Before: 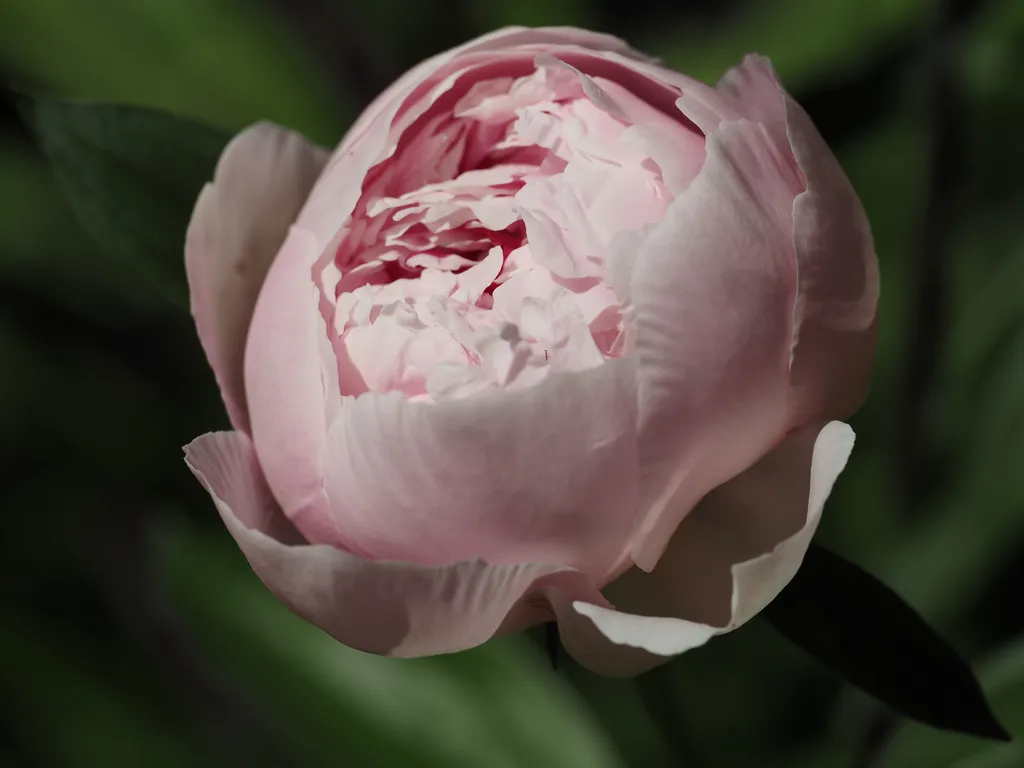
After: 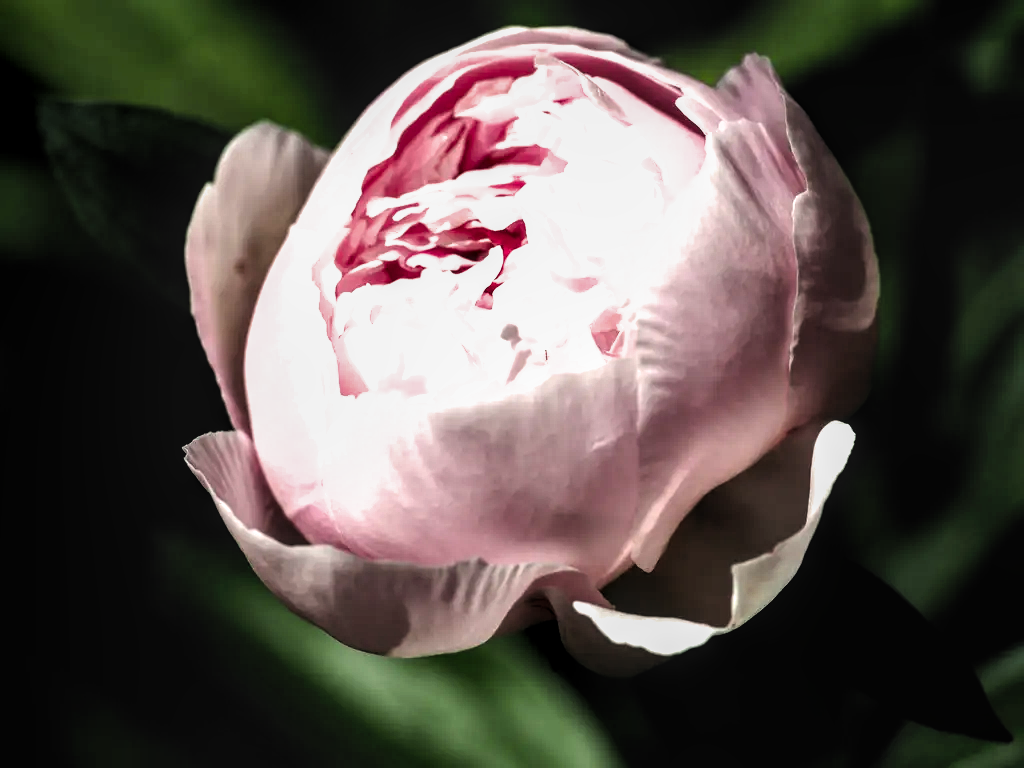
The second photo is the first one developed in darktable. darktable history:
color balance rgb: shadows lift › chroma 2.015%, shadows lift › hue 247.81°, perceptual saturation grading › global saturation 19.333%, perceptual brilliance grading › global brilliance 25.466%
filmic rgb: black relative exposure -8.26 EV, white relative exposure 2.22 EV, hardness 7.1, latitude 85.32%, contrast 1.705, highlights saturation mix -3.32%, shadows ↔ highlights balance -2.74%, color science v6 (2022)
local contrast: on, module defaults
